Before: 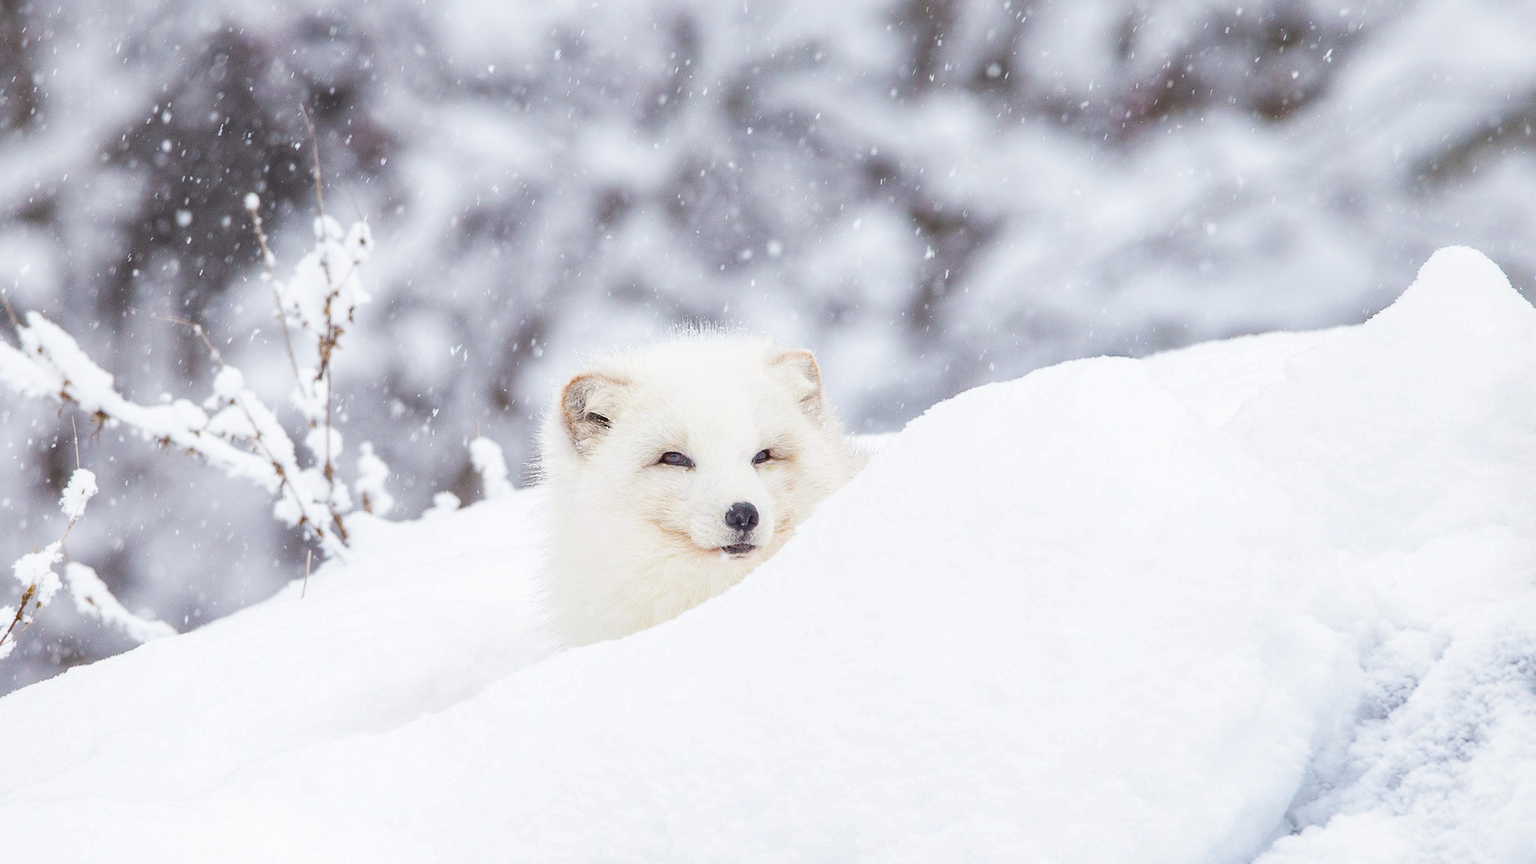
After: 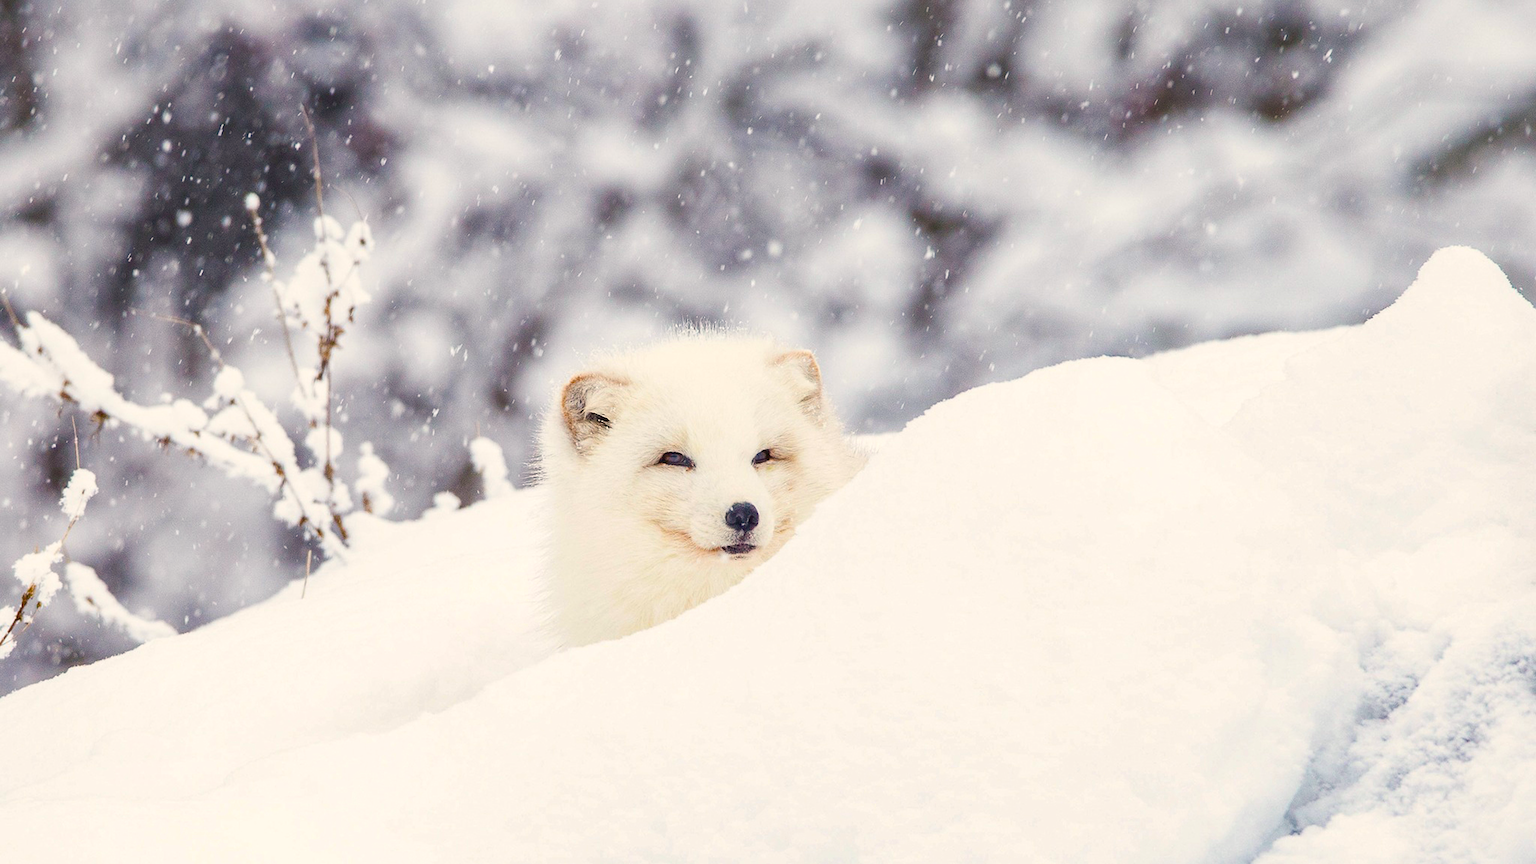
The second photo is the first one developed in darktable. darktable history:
contrast brightness saturation: contrast 0.12, brightness -0.12, saturation 0.2
color balance rgb: shadows lift › chroma 2%, shadows lift › hue 219.6°, power › hue 313.2°, highlights gain › chroma 3%, highlights gain › hue 75.6°, global offset › luminance 0.5%, perceptual saturation grading › global saturation 15.33%, perceptual saturation grading › highlights -19.33%, perceptual saturation grading › shadows 20%, global vibrance 20%
